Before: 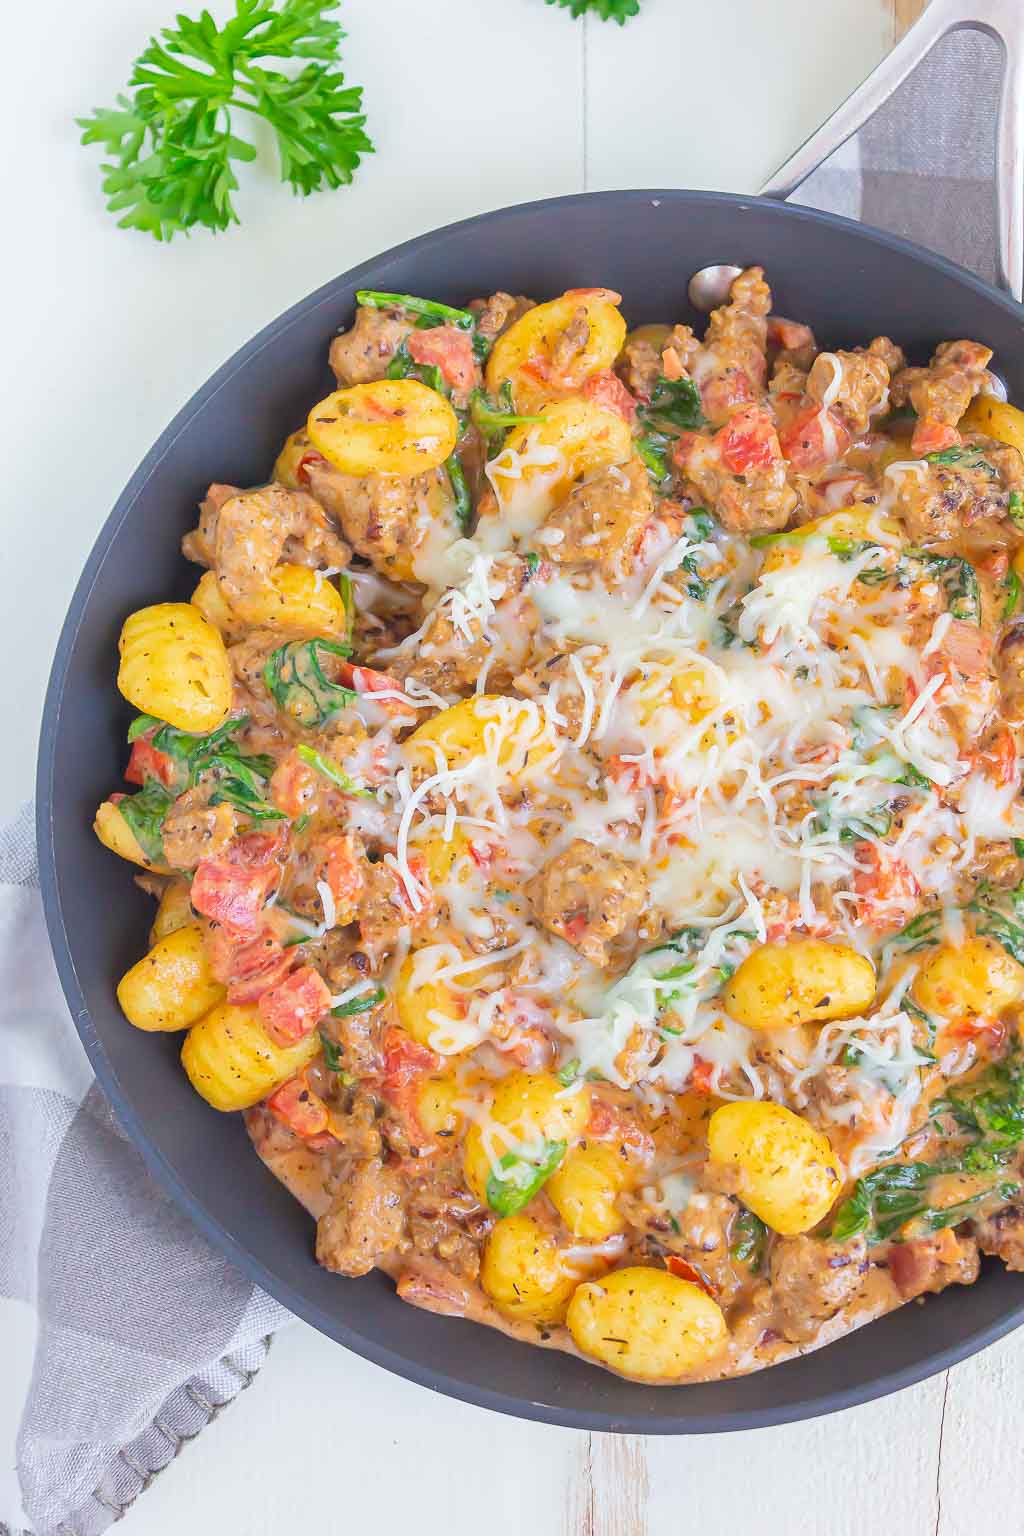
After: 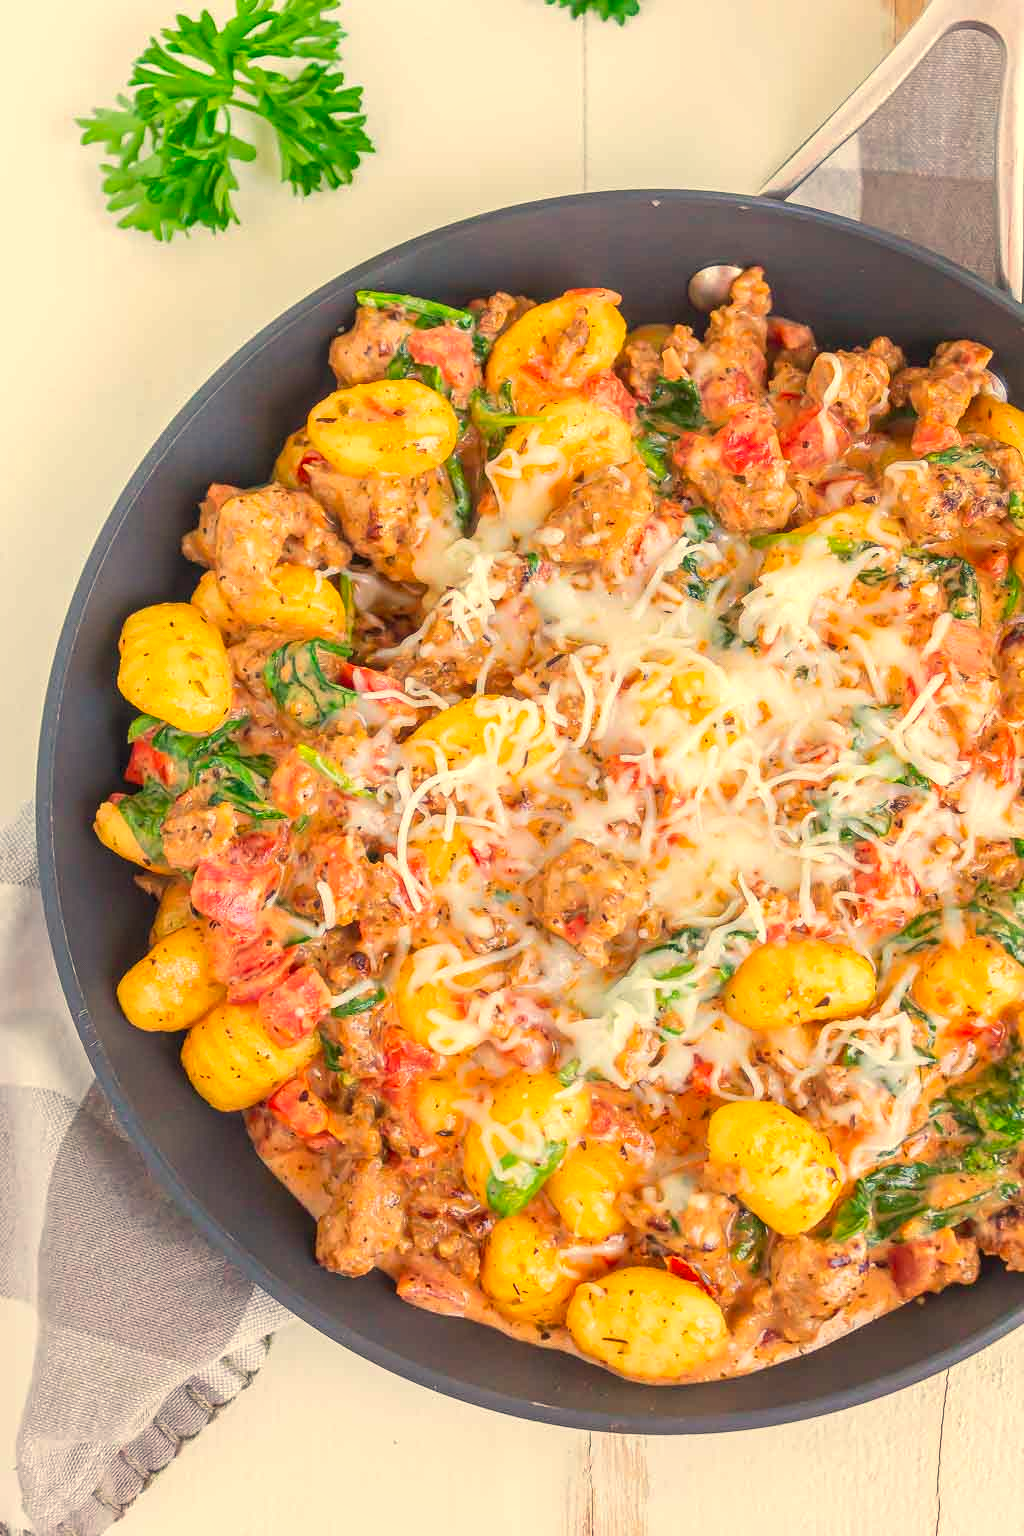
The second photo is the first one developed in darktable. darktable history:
contrast brightness saturation: contrast 0.04, saturation 0.16
white balance: red 1.123, blue 0.83
local contrast: on, module defaults
